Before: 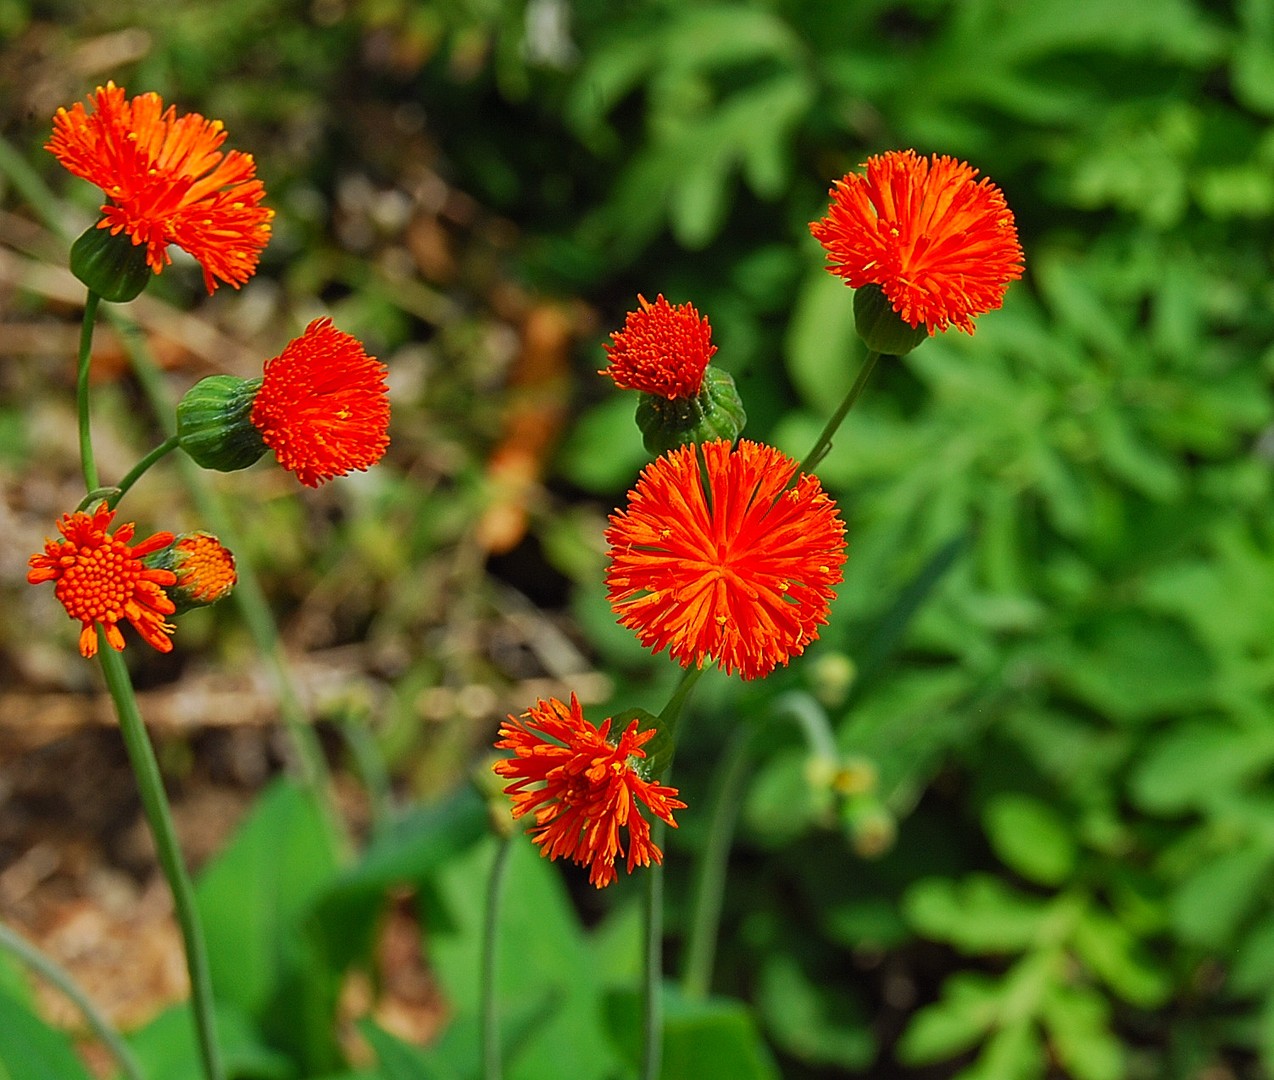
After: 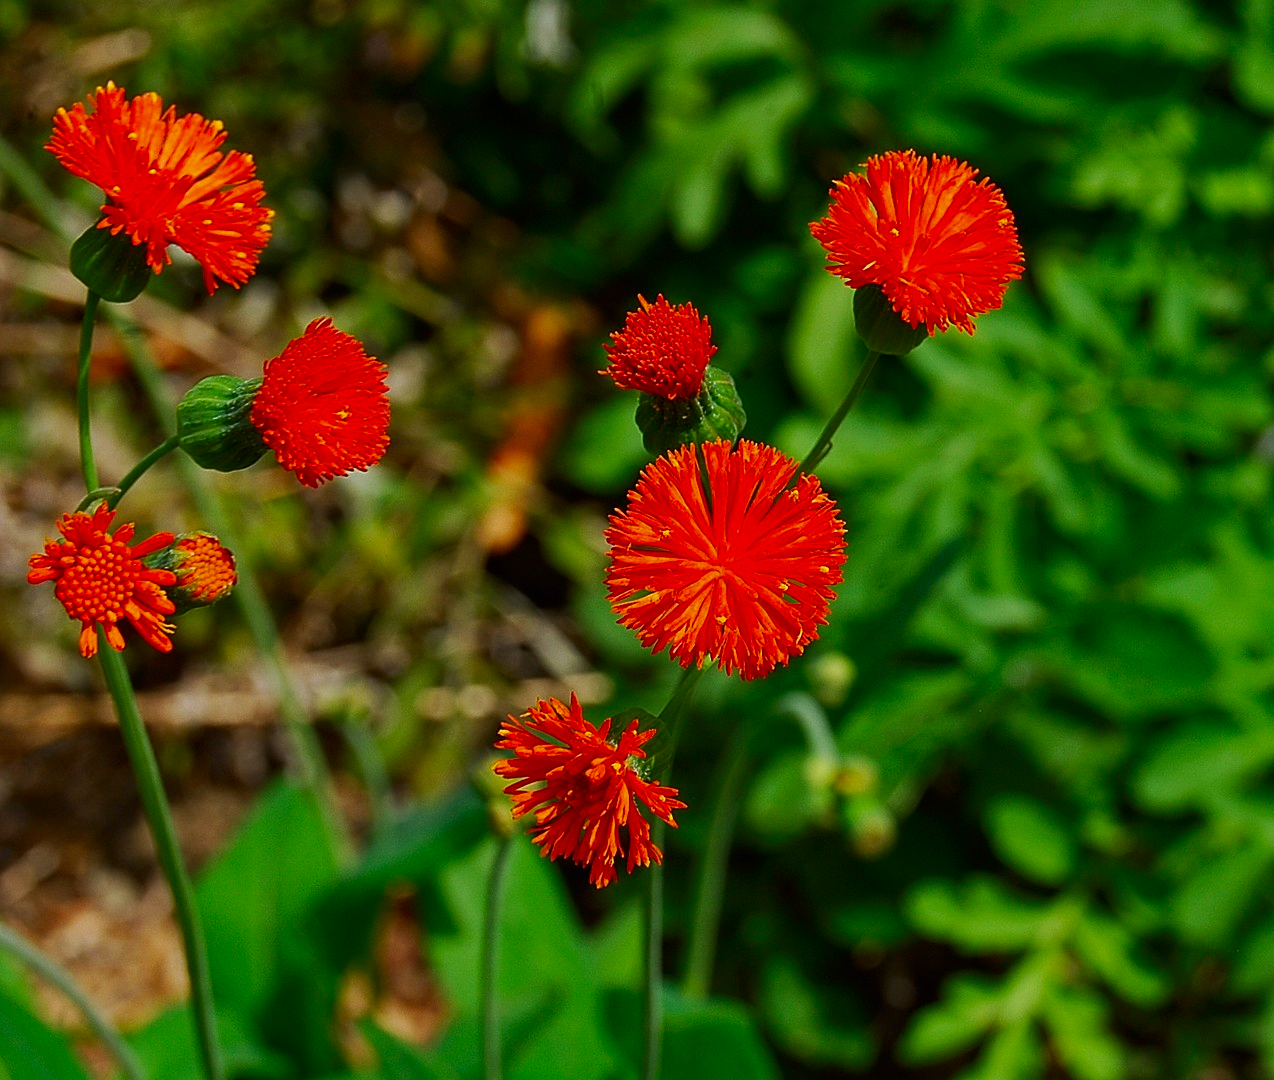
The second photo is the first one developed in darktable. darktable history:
tone equalizer: on, module defaults
contrast brightness saturation: contrast 0.069, brightness -0.144, saturation 0.109
